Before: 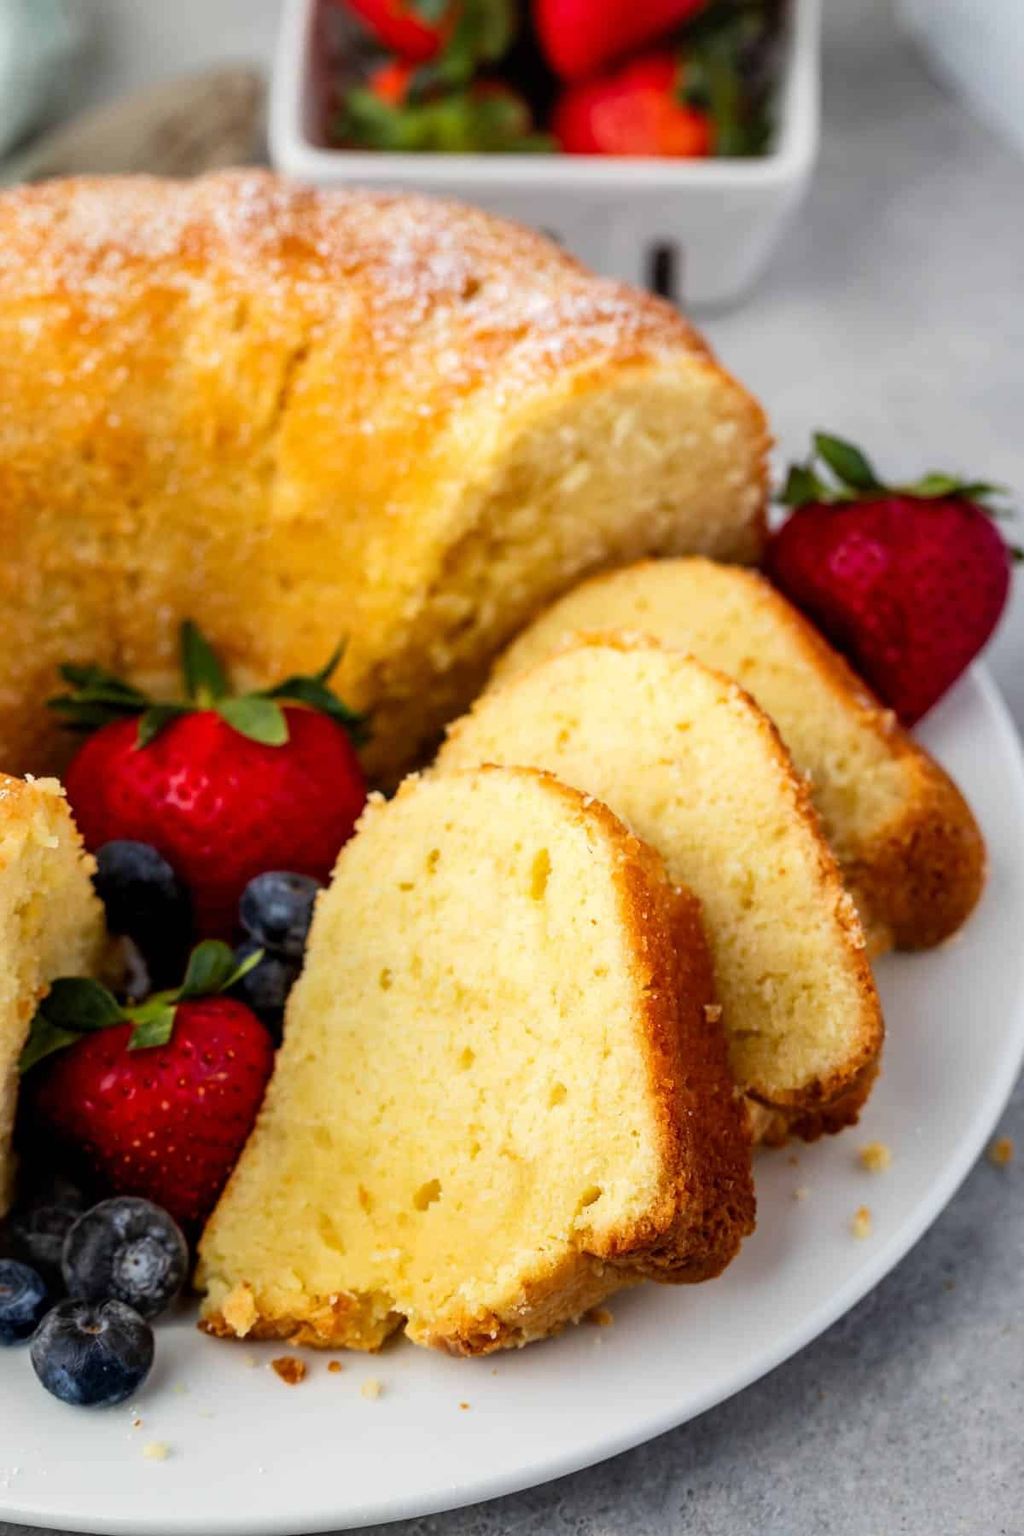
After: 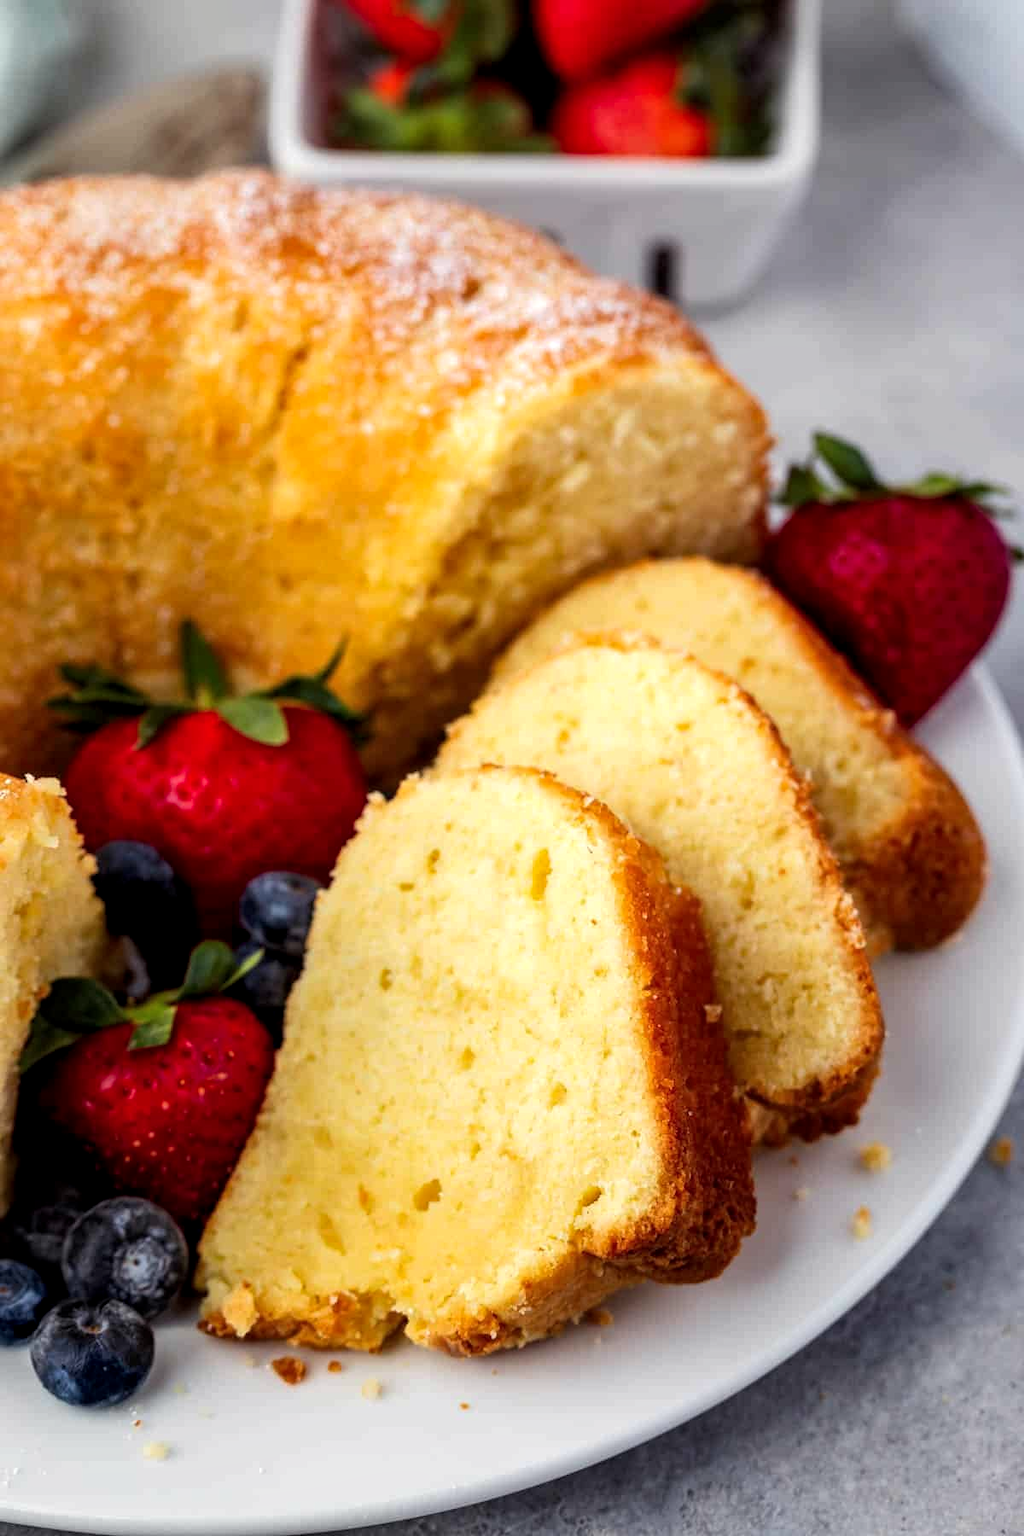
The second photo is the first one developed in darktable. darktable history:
color balance: gamma [0.9, 0.988, 0.975, 1.025], gain [1.05, 1, 1, 1]
local contrast: highlights 100%, shadows 100%, detail 120%, midtone range 0.2
